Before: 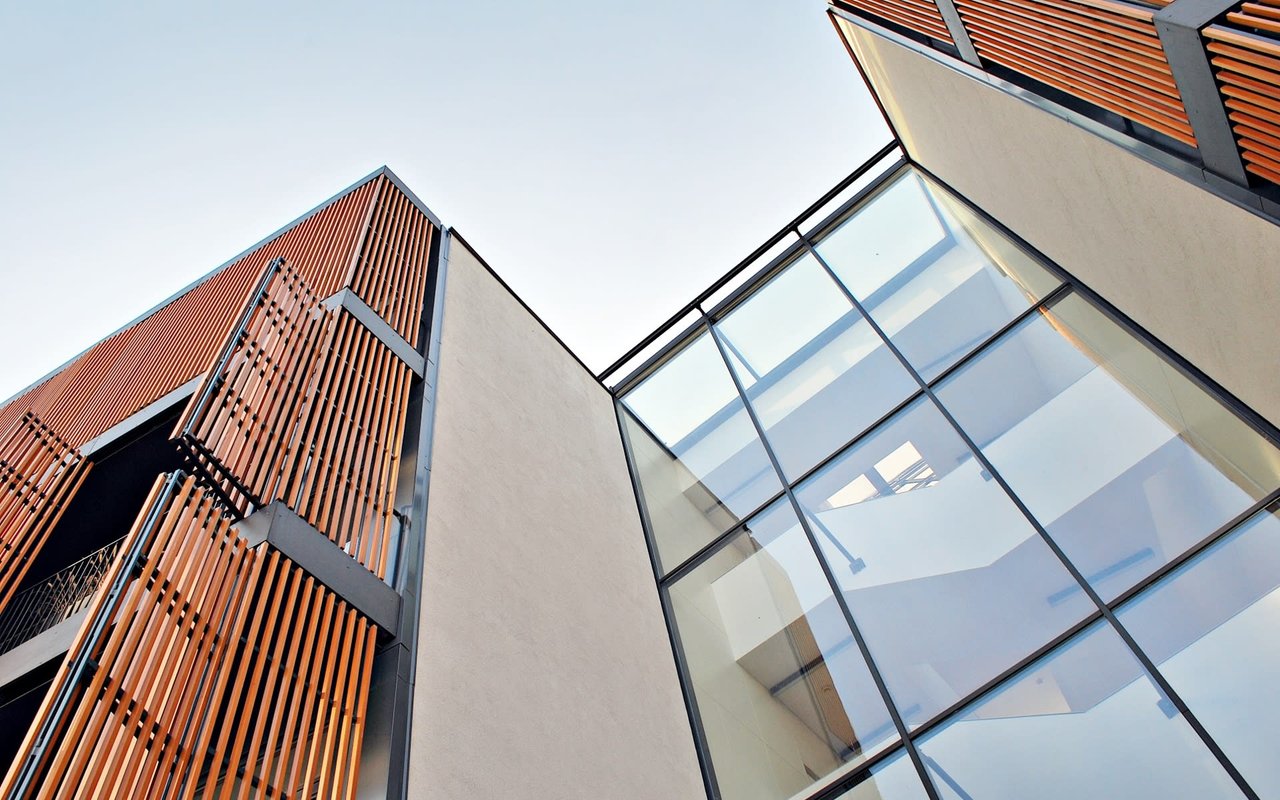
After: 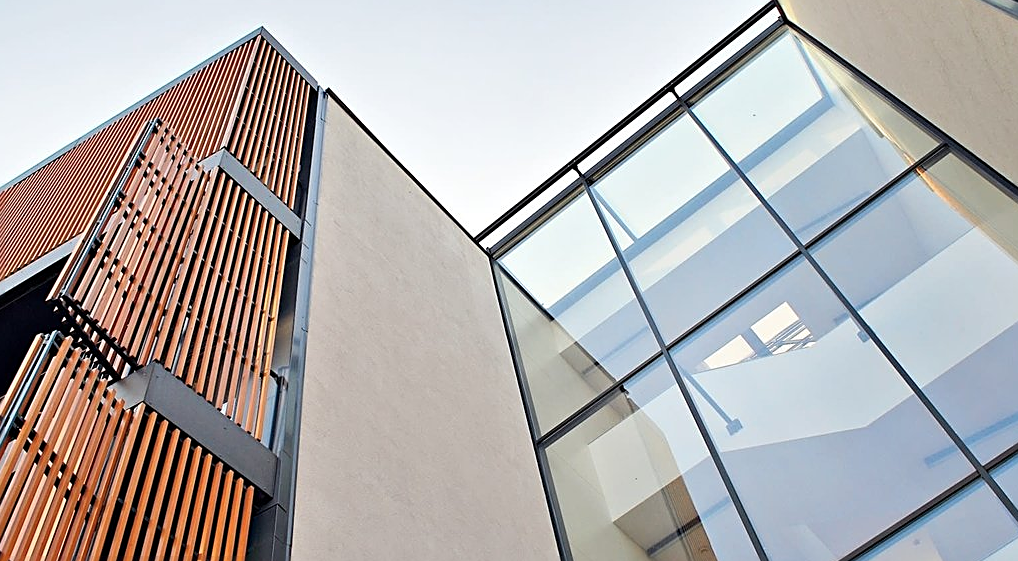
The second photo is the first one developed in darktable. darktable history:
crop: left 9.613%, top 17.399%, right 10.789%, bottom 12.381%
sharpen: amount 0.551
